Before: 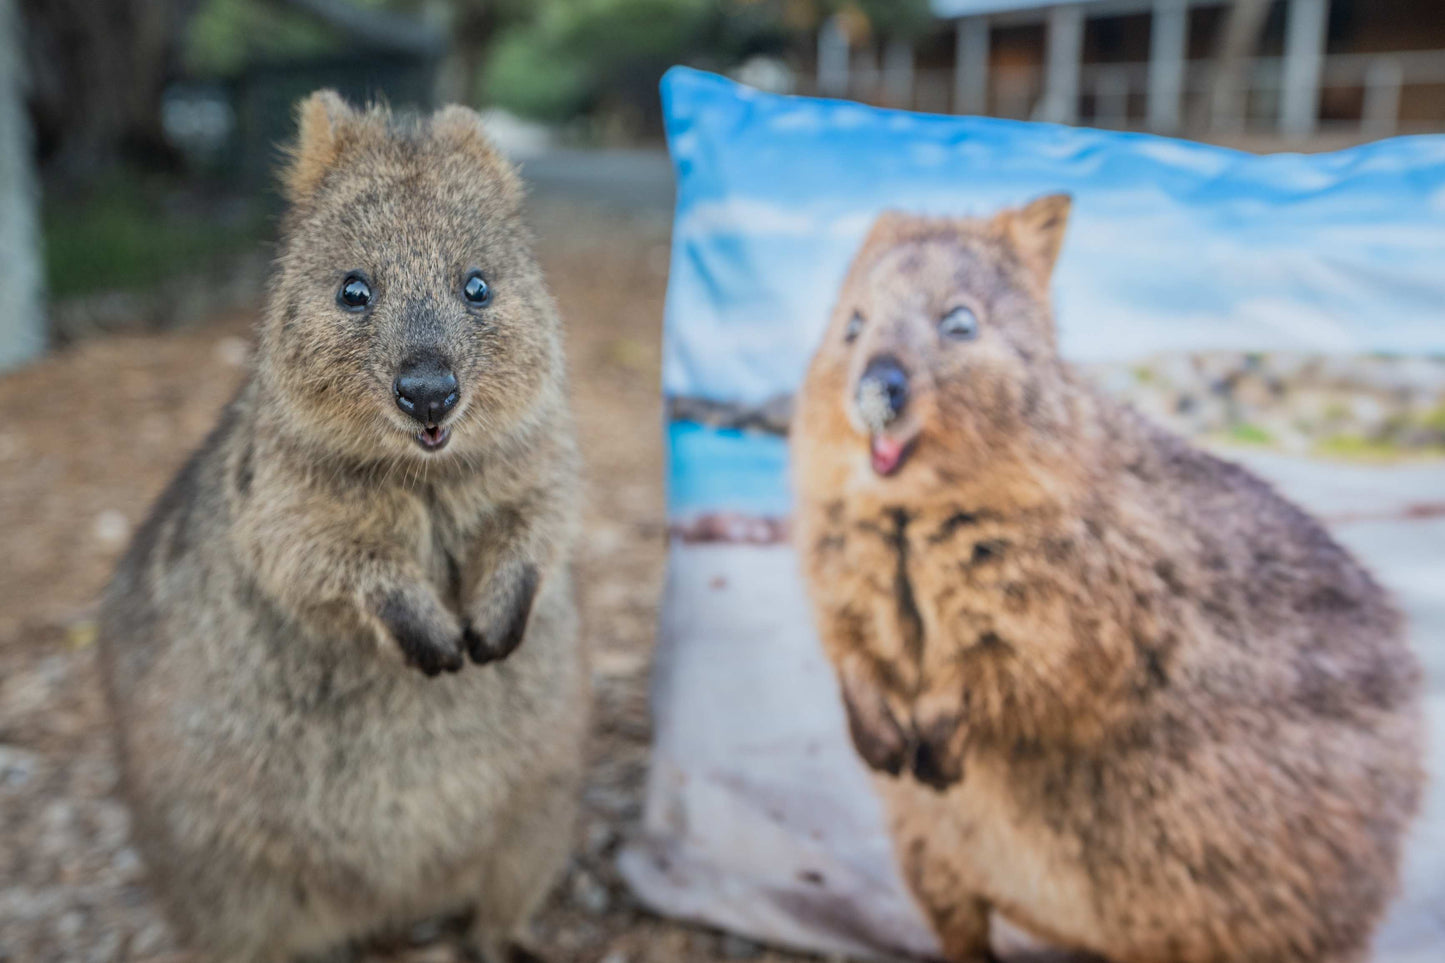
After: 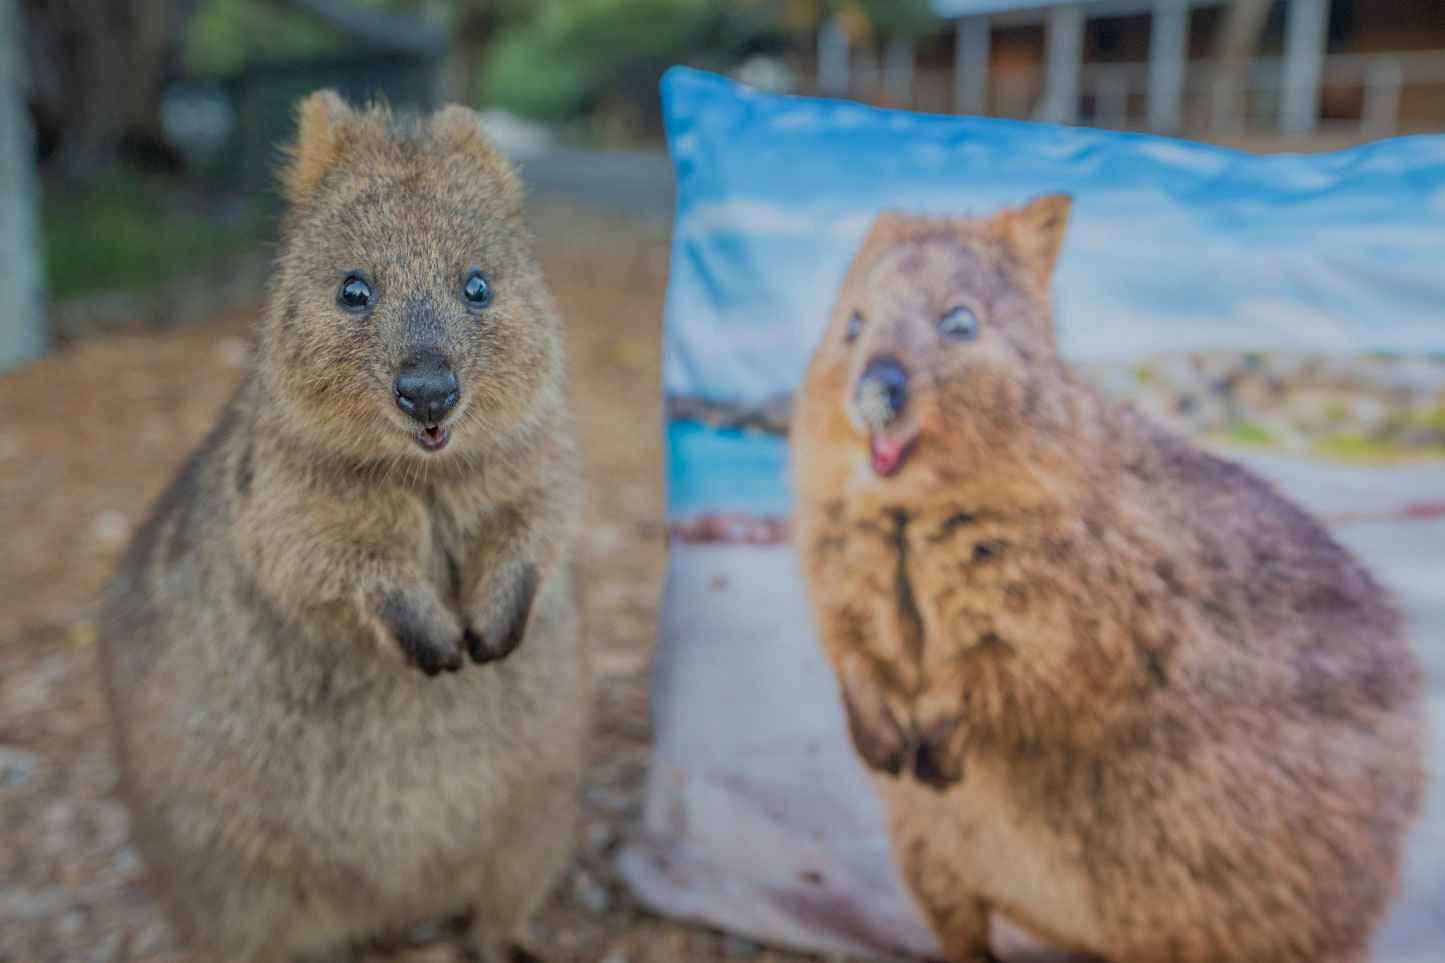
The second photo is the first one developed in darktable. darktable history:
velvia: on, module defaults
tone equalizer: -8 EV 0.262 EV, -7 EV 0.451 EV, -6 EV 0.449 EV, -5 EV 0.225 EV, -3 EV -0.276 EV, -2 EV -0.409 EV, -1 EV -0.411 EV, +0 EV -0.275 EV, edges refinement/feathering 500, mask exposure compensation -1.57 EV, preserve details no
